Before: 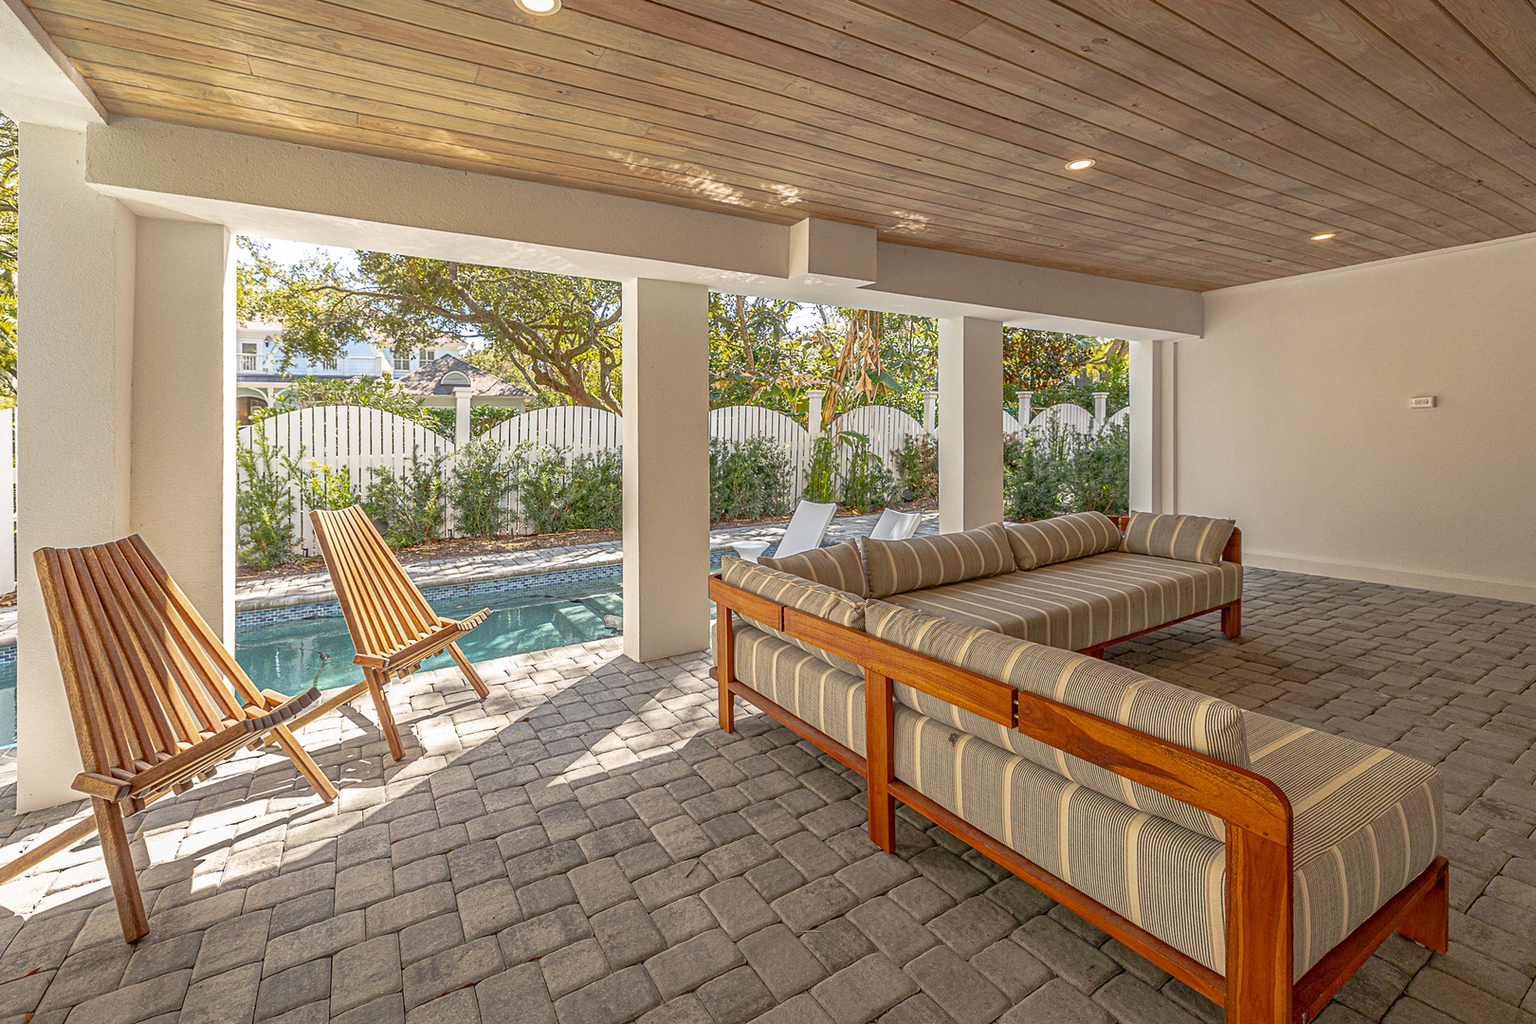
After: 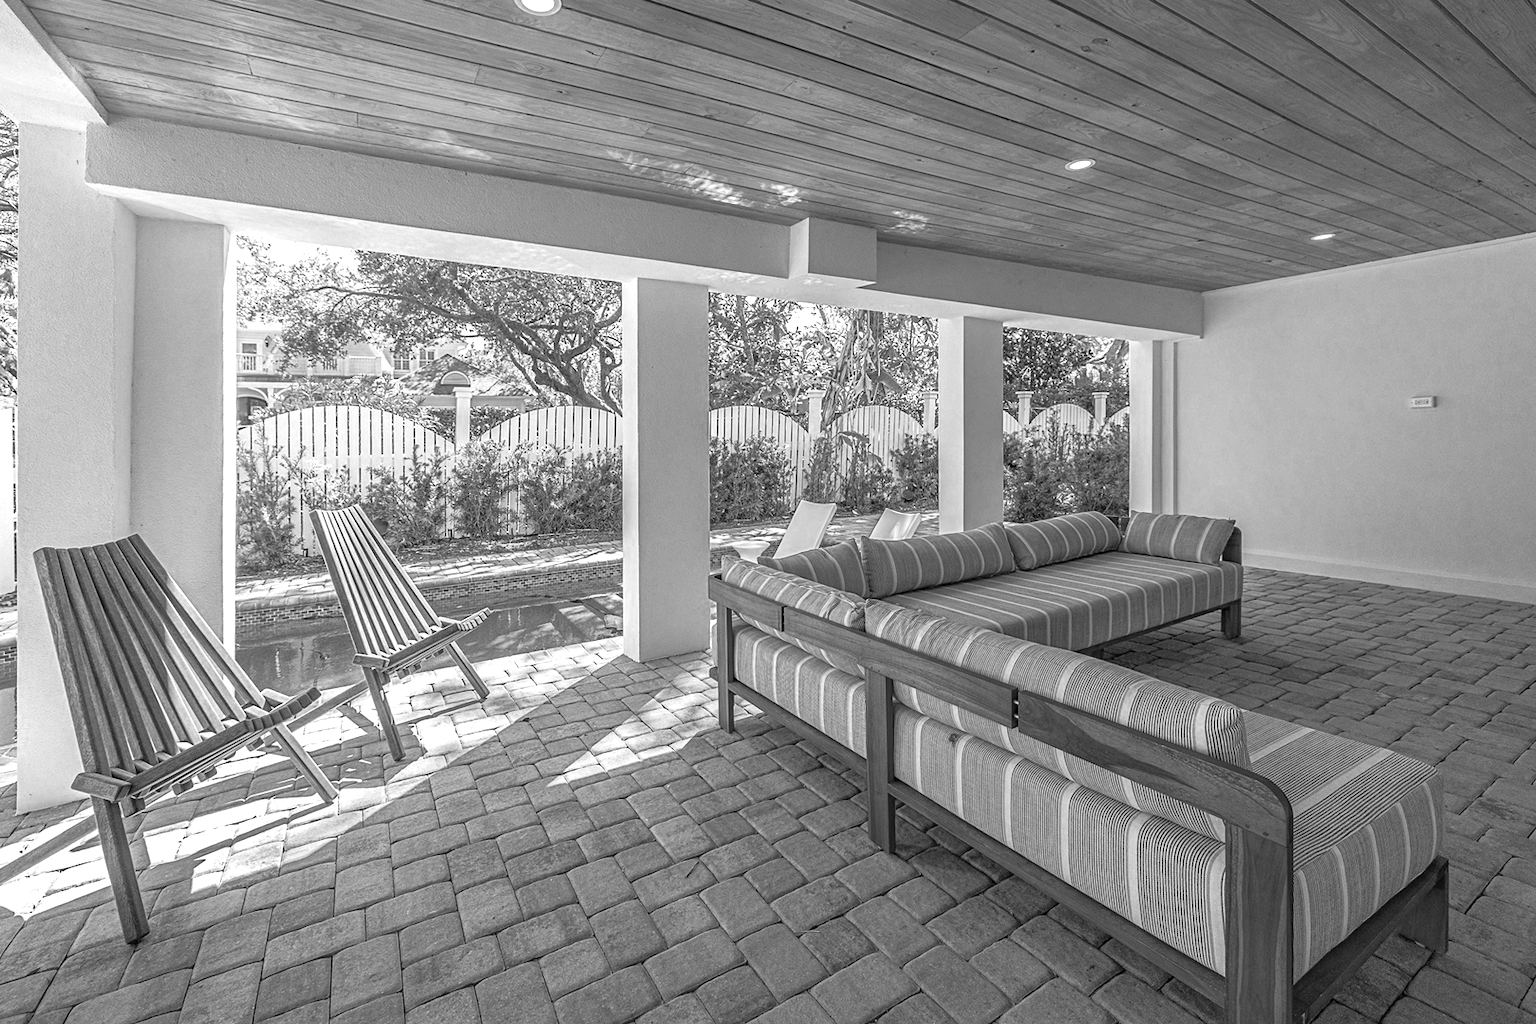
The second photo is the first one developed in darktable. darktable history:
exposure: exposure 0.236 EV, compensate highlight preservation false
color zones: curves: ch0 [(0.002, 0.593) (0.143, 0.417) (0.285, 0.541) (0.455, 0.289) (0.608, 0.327) (0.727, 0.283) (0.869, 0.571) (1, 0.603)]; ch1 [(0, 0) (0.143, 0) (0.286, 0) (0.429, 0) (0.571, 0) (0.714, 0) (0.857, 0)]
tone equalizer: on, module defaults
